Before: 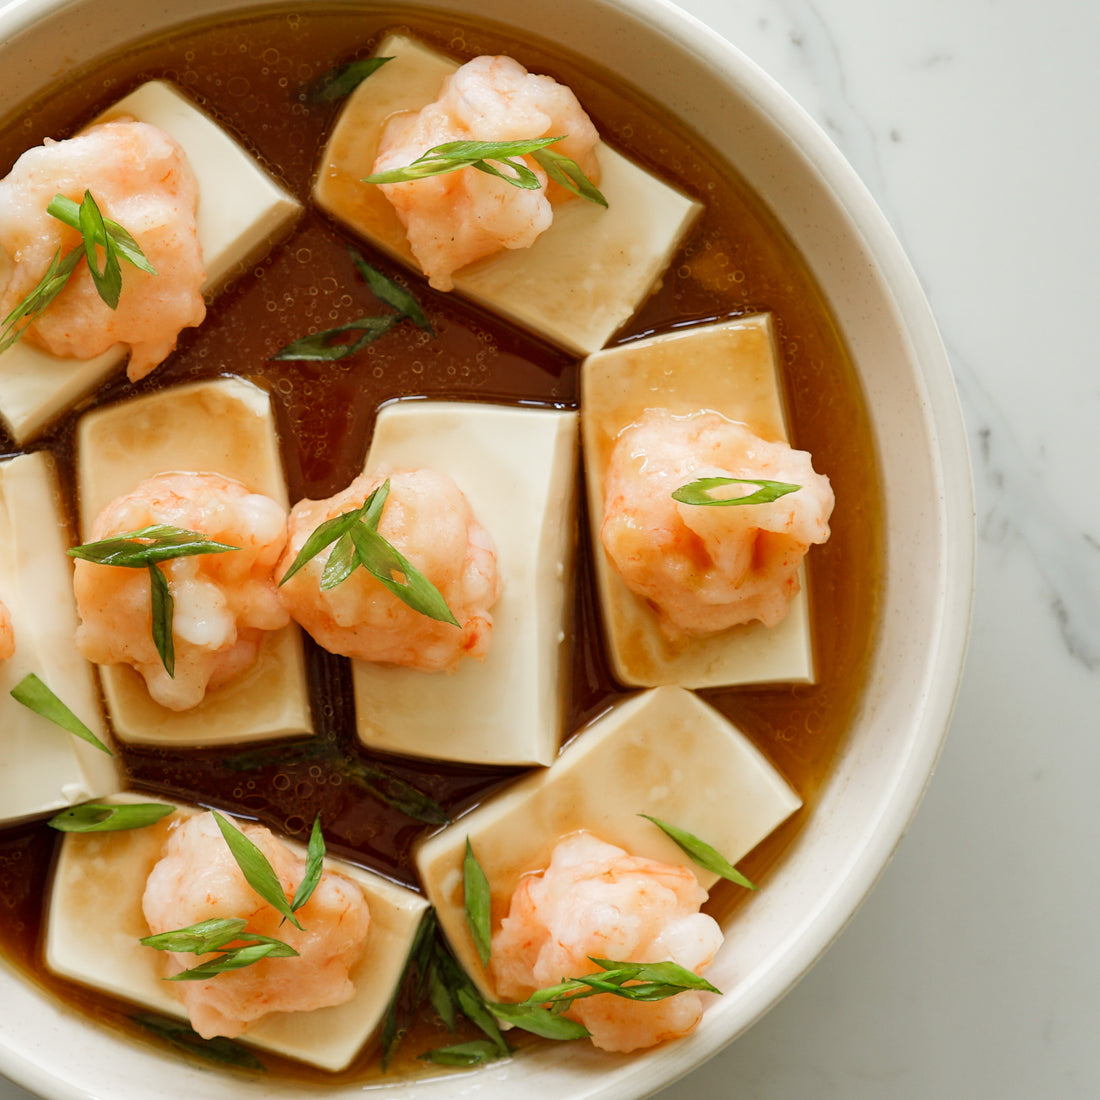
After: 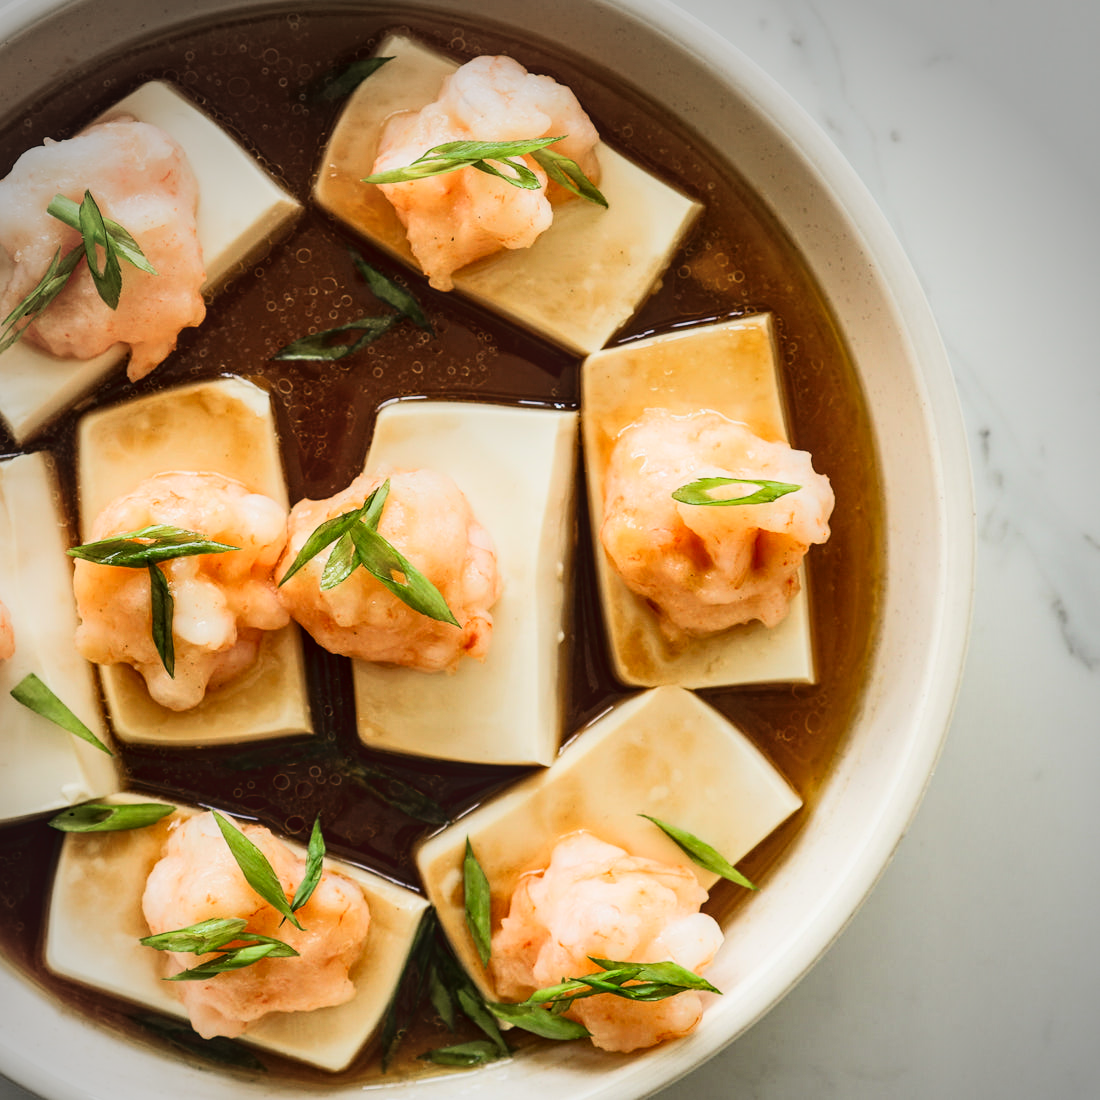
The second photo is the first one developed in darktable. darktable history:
tone curve: curves: ch0 [(0, 0.023) (0.132, 0.075) (0.251, 0.186) (0.463, 0.461) (0.662, 0.757) (0.854, 0.909) (1, 0.973)]; ch1 [(0, 0) (0.447, 0.411) (0.483, 0.469) (0.498, 0.496) (0.518, 0.514) (0.561, 0.579) (0.604, 0.645) (0.669, 0.73) (0.819, 0.93) (1, 1)]; ch2 [(0, 0) (0.307, 0.315) (0.425, 0.438) (0.483, 0.477) (0.503, 0.503) (0.526, 0.534) (0.567, 0.569) (0.617, 0.674) (0.703, 0.797) (0.985, 0.966)], color space Lab, linked channels, preserve colors none
local contrast: on, module defaults
vignetting: center (-0.036, 0.147)
